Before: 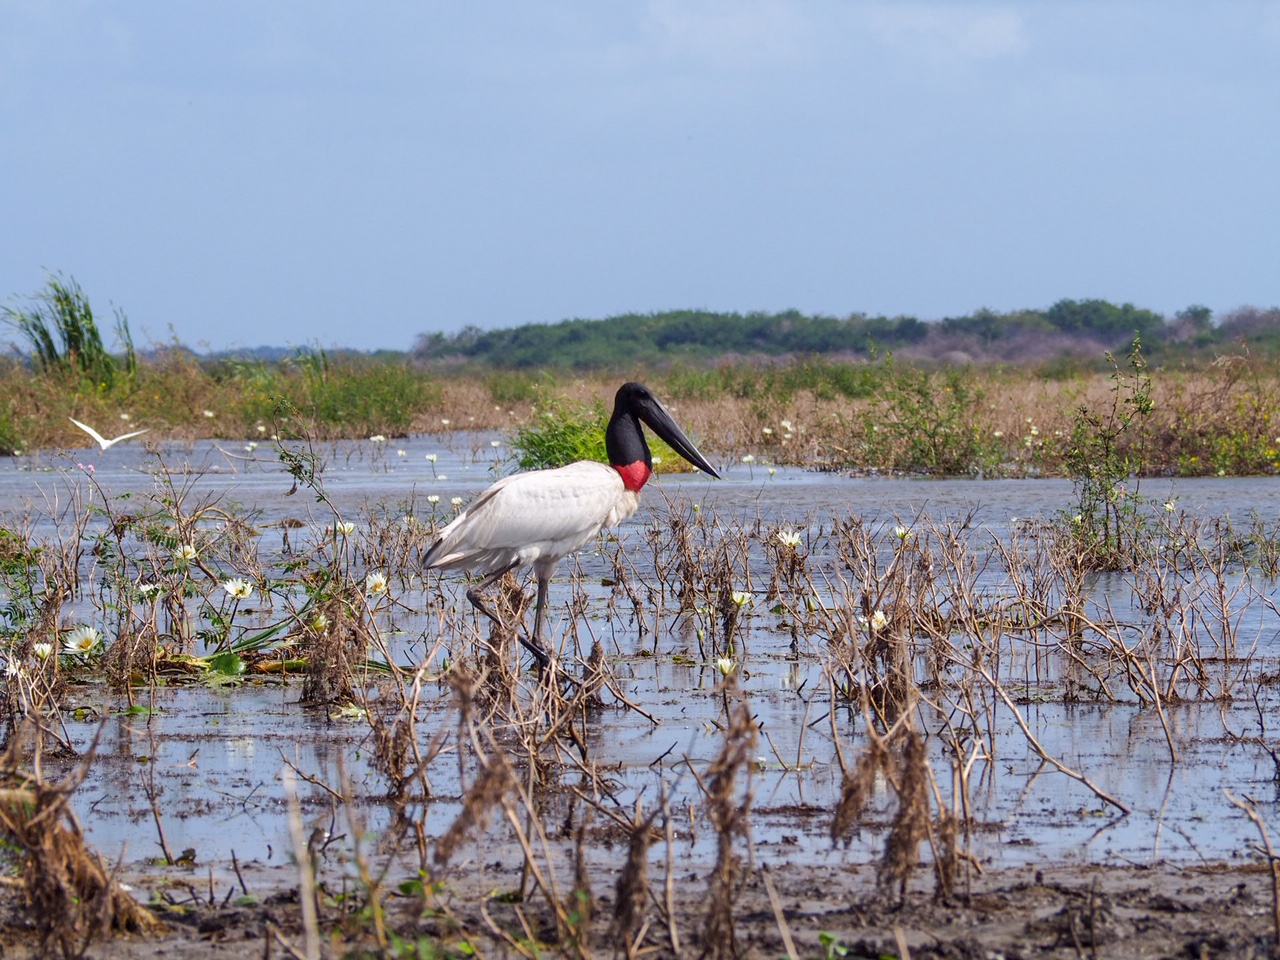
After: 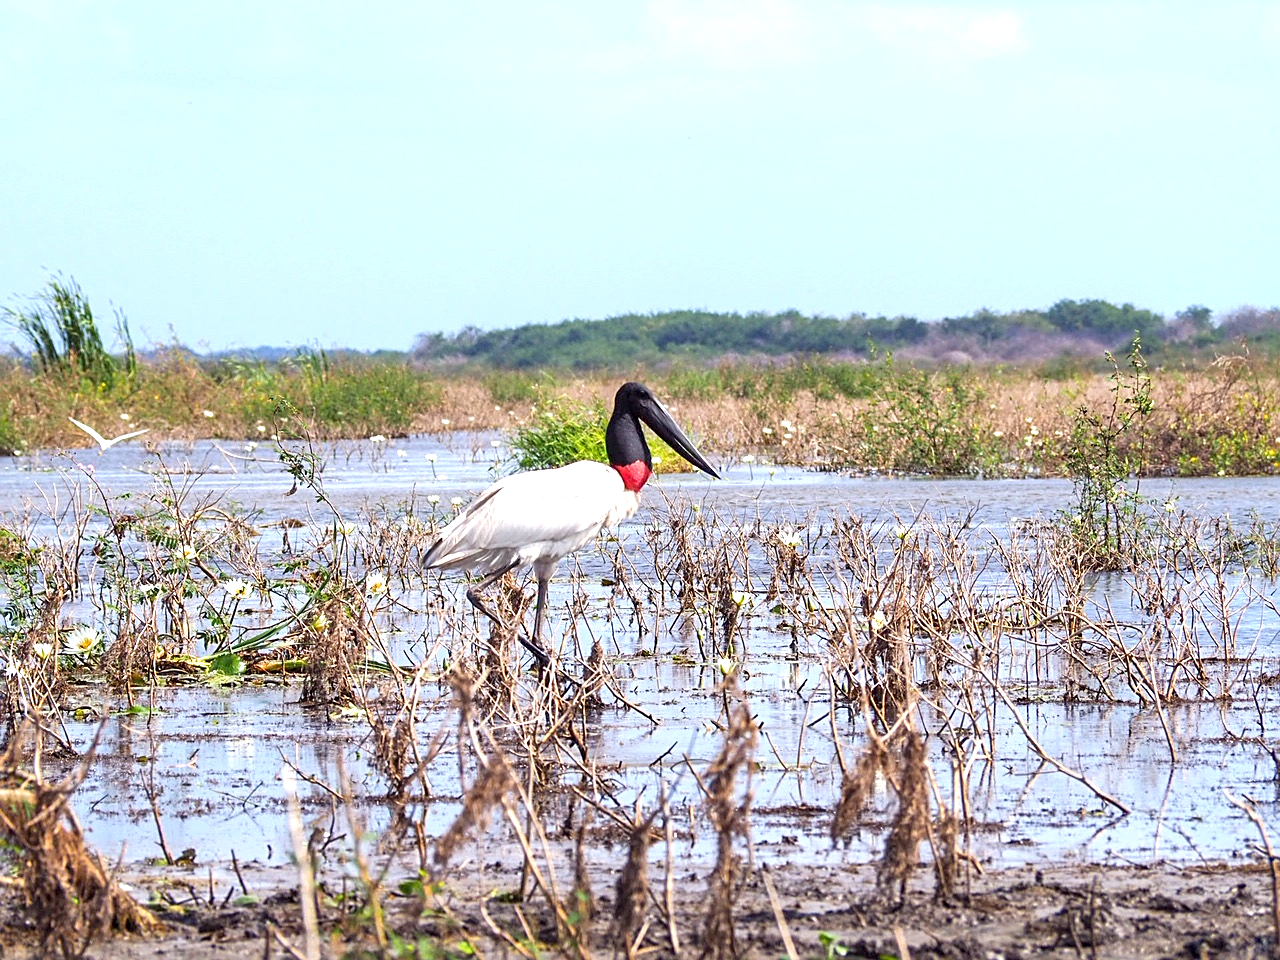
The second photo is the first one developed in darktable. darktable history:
exposure: exposure 0.992 EV, compensate highlight preservation false
sharpen: on, module defaults
